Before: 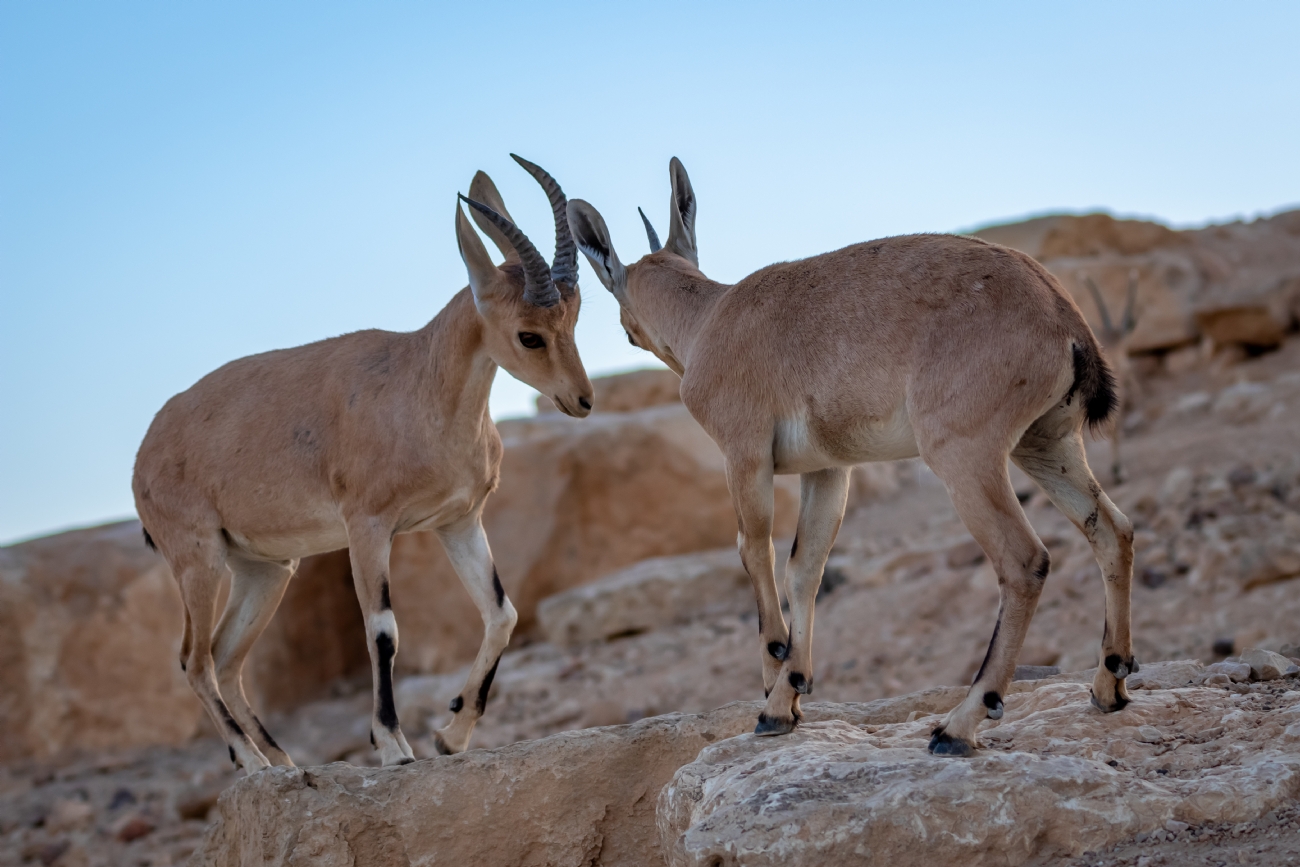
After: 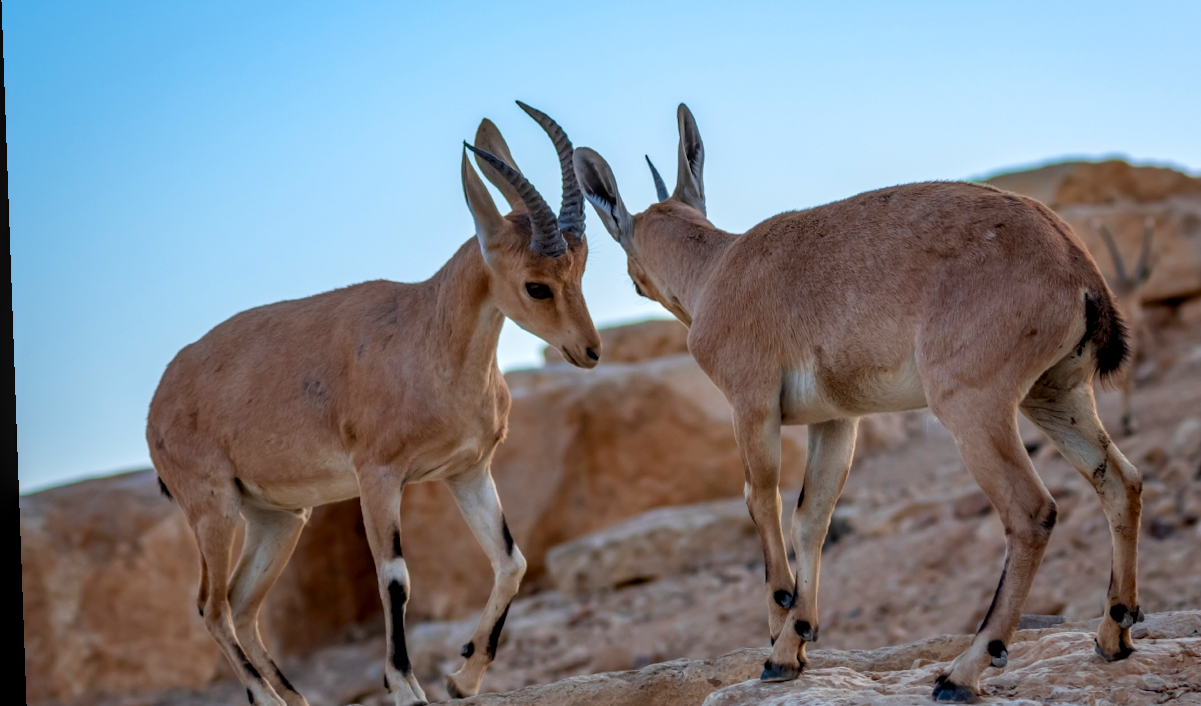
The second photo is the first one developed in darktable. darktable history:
crop: top 7.49%, right 9.717%, bottom 11.943%
rotate and perspective: lens shift (vertical) 0.048, lens shift (horizontal) -0.024, automatic cropping off
contrast brightness saturation: brightness -0.02, saturation 0.35
exposure: exposure -0.021 EV, compensate highlight preservation false
local contrast: on, module defaults
